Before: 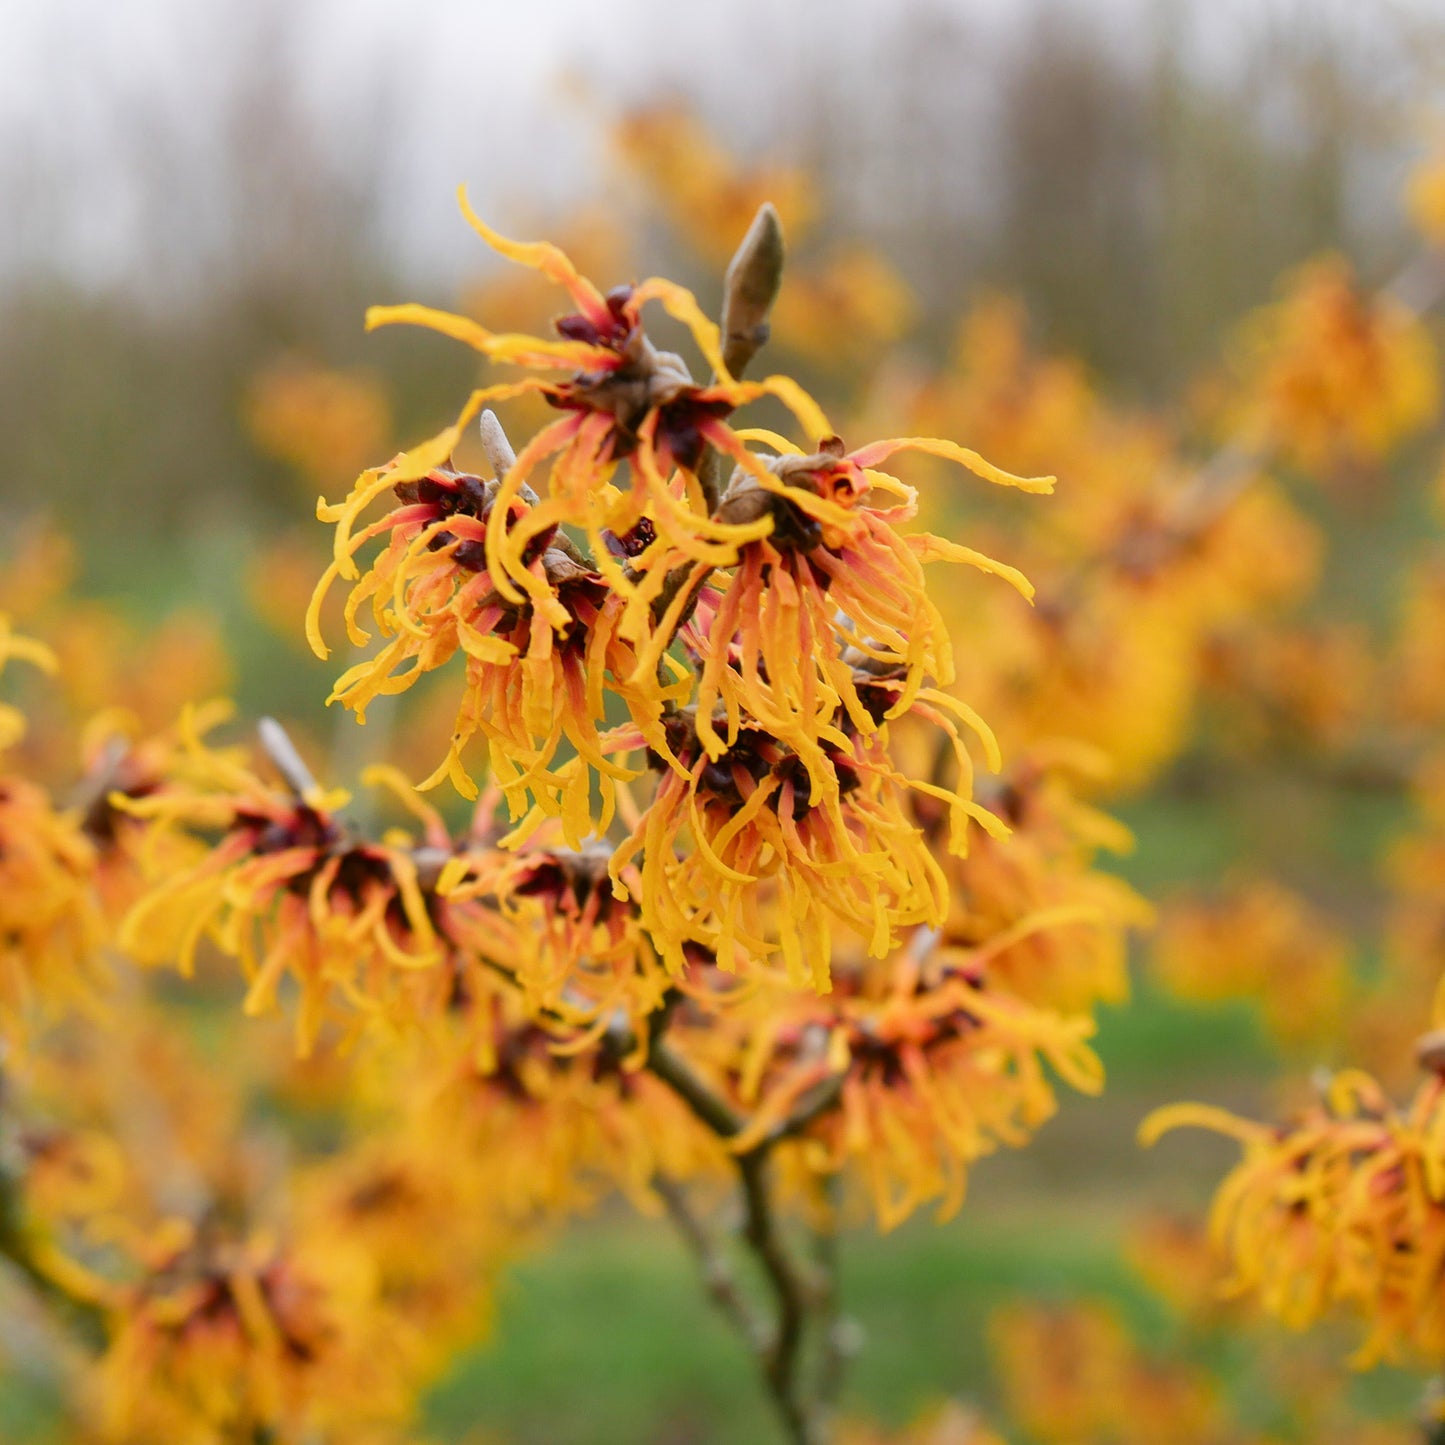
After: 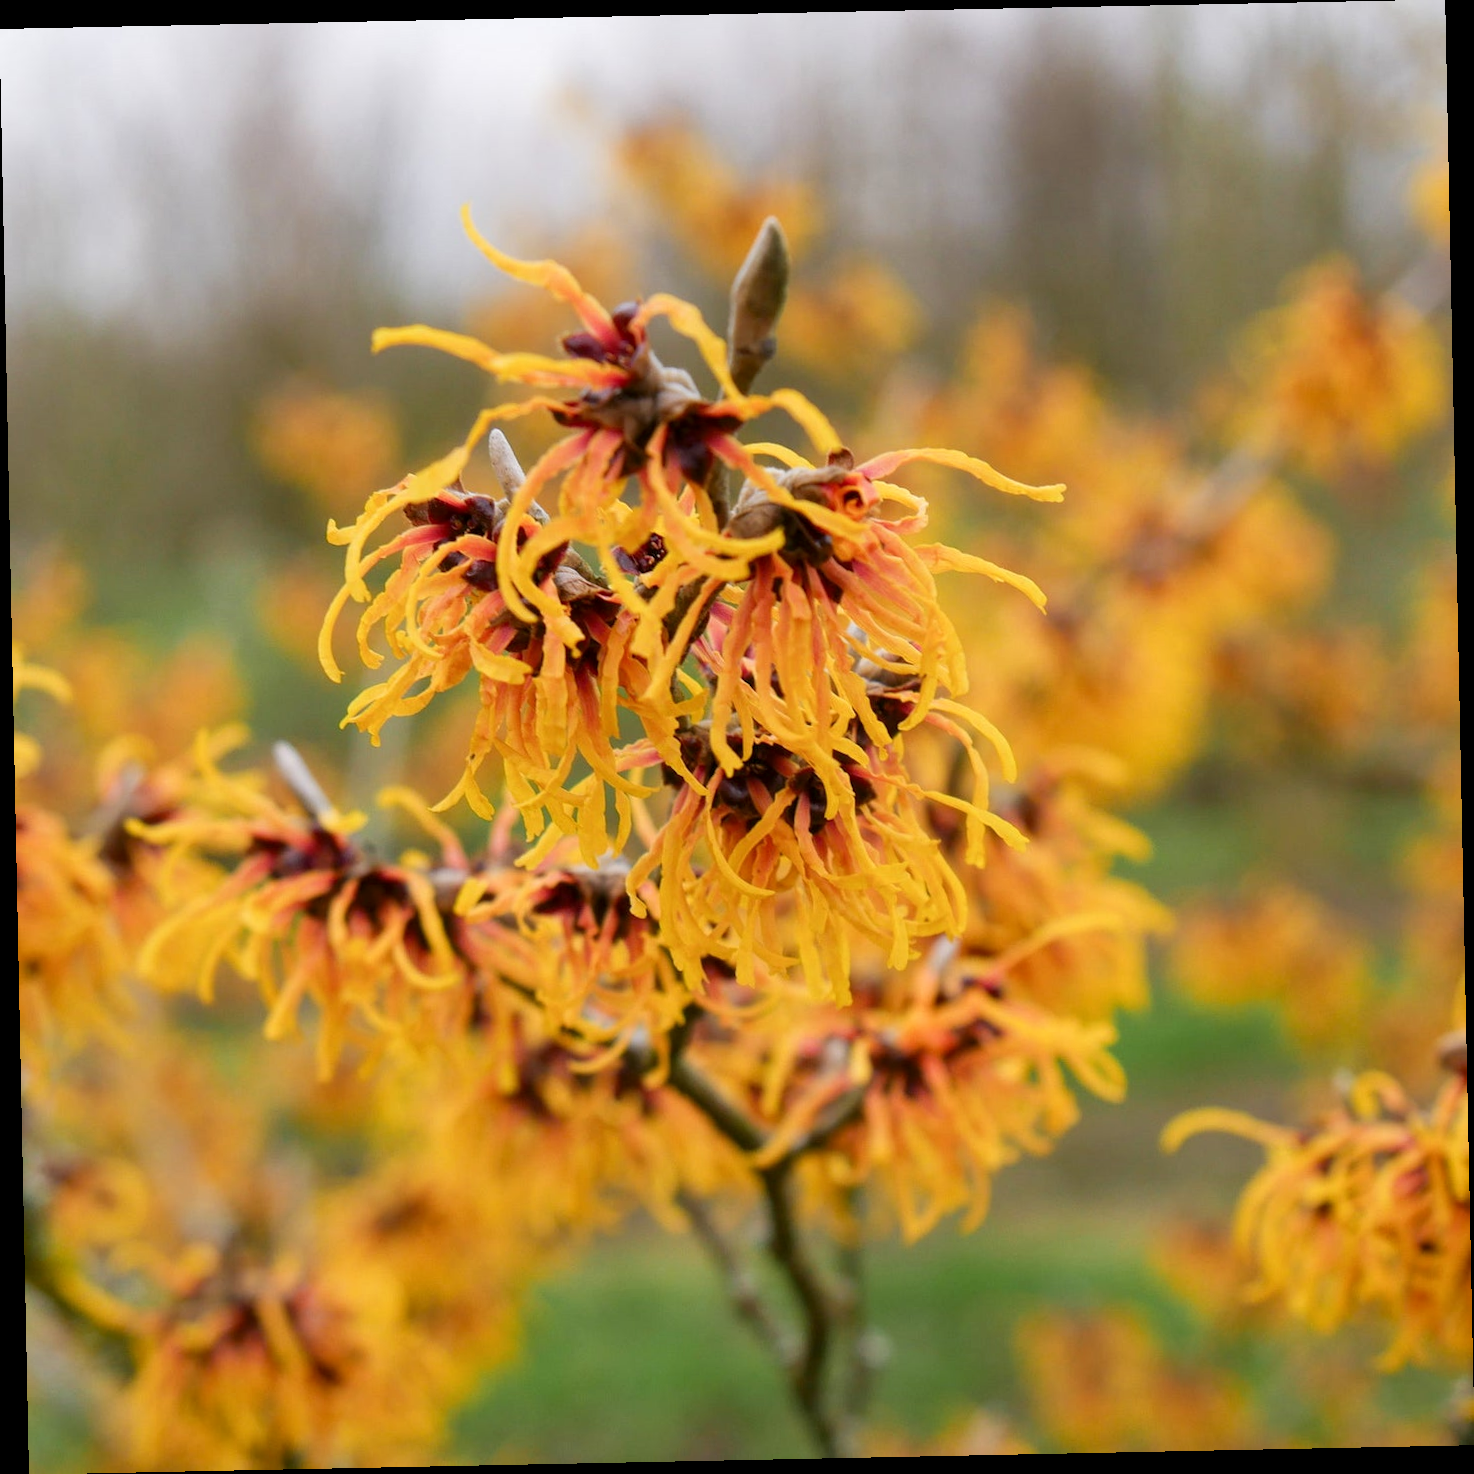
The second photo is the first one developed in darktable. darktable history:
local contrast: highlights 100%, shadows 100%, detail 120%, midtone range 0.2
rotate and perspective: rotation -1.17°, automatic cropping off
